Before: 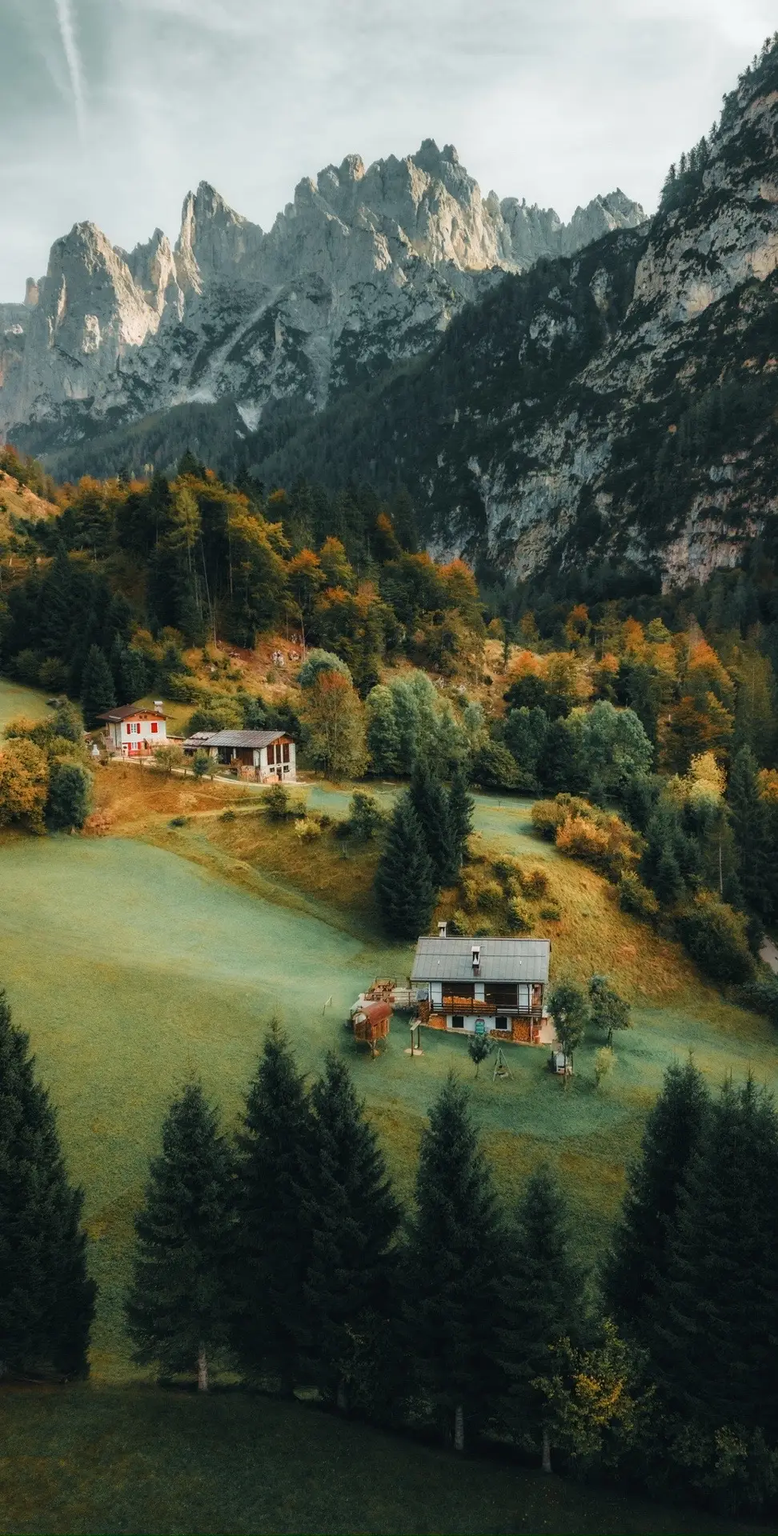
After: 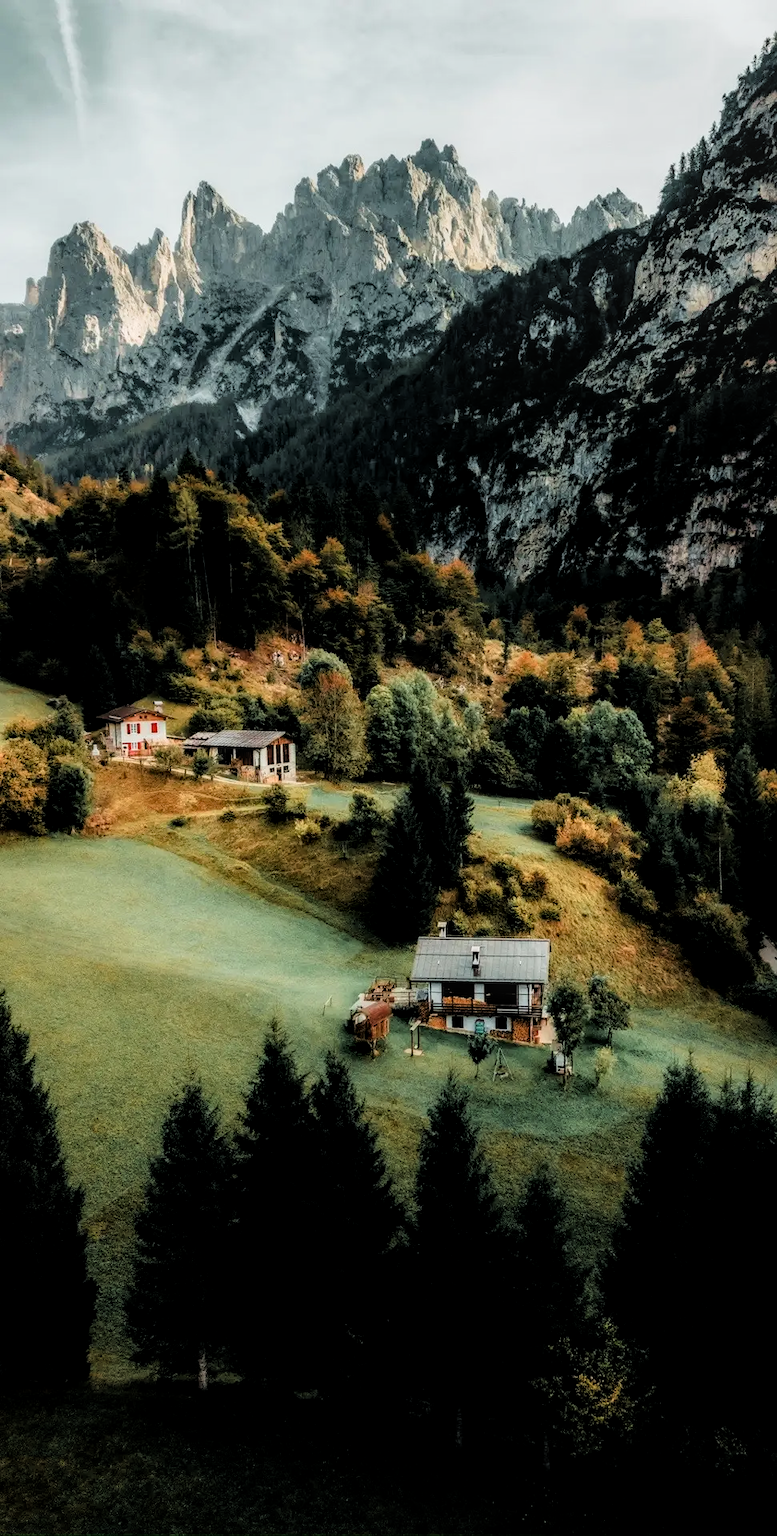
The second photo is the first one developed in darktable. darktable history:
filmic rgb: black relative exposure -4 EV, white relative exposure 3 EV, hardness 3.02, contrast 1.4
local contrast: on, module defaults
